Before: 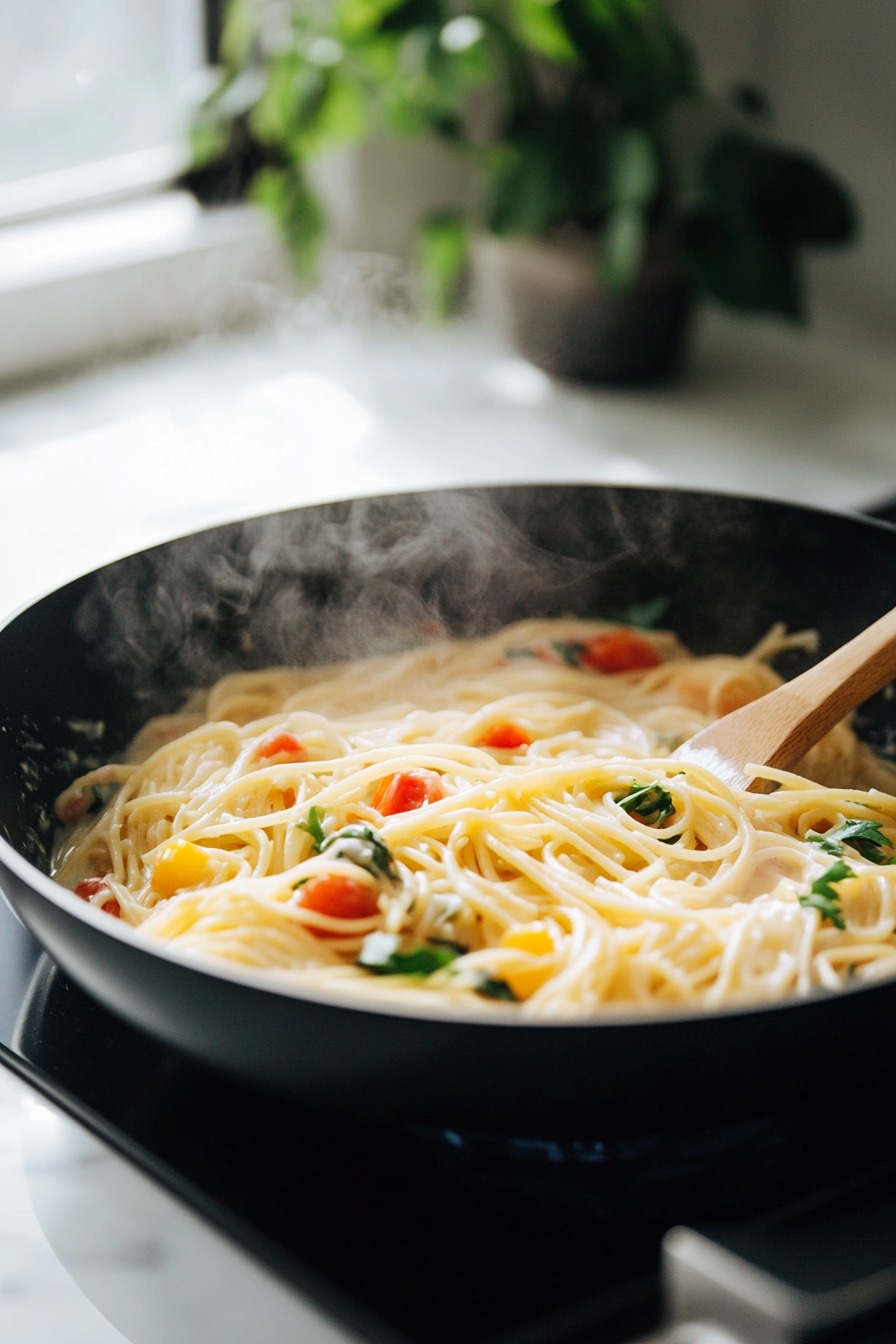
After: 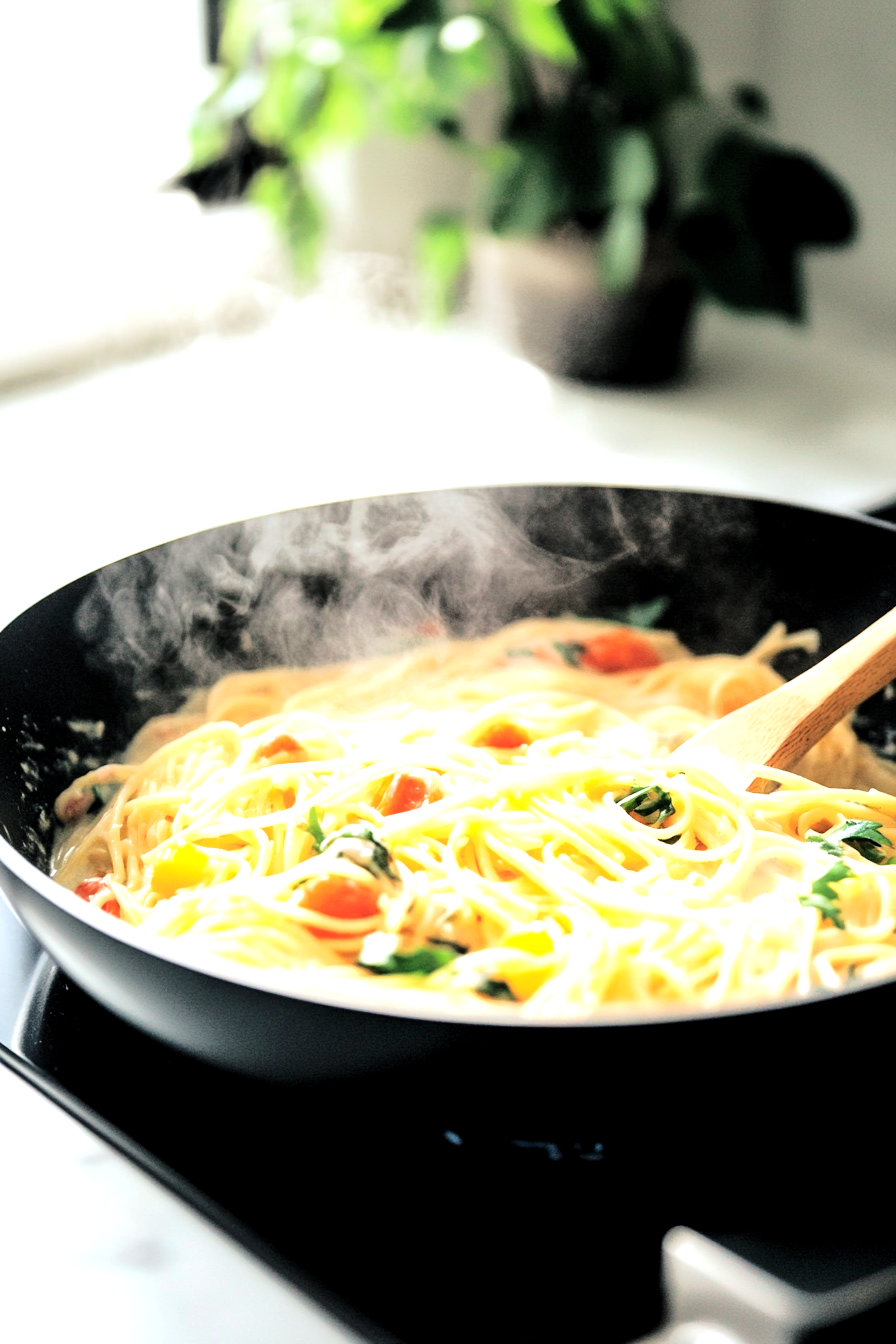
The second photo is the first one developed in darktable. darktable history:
tone curve: curves: ch0 [(0, 0) (0.003, 0.051) (0.011, 0.052) (0.025, 0.055) (0.044, 0.062) (0.069, 0.068) (0.1, 0.077) (0.136, 0.098) (0.177, 0.145) (0.224, 0.223) (0.277, 0.314) (0.335, 0.43) (0.399, 0.518) (0.468, 0.591) (0.543, 0.656) (0.623, 0.726) (0.709, 0.809) (0.801, 0.857) (0.898, 0.918) (1, 1)], color space Lab, independent channels, preserve colors none
levels: levels [0.073, 0.497, 0.972]
exposure: black level correction 0, exposure 1 EV, compensate highlight preservation false
